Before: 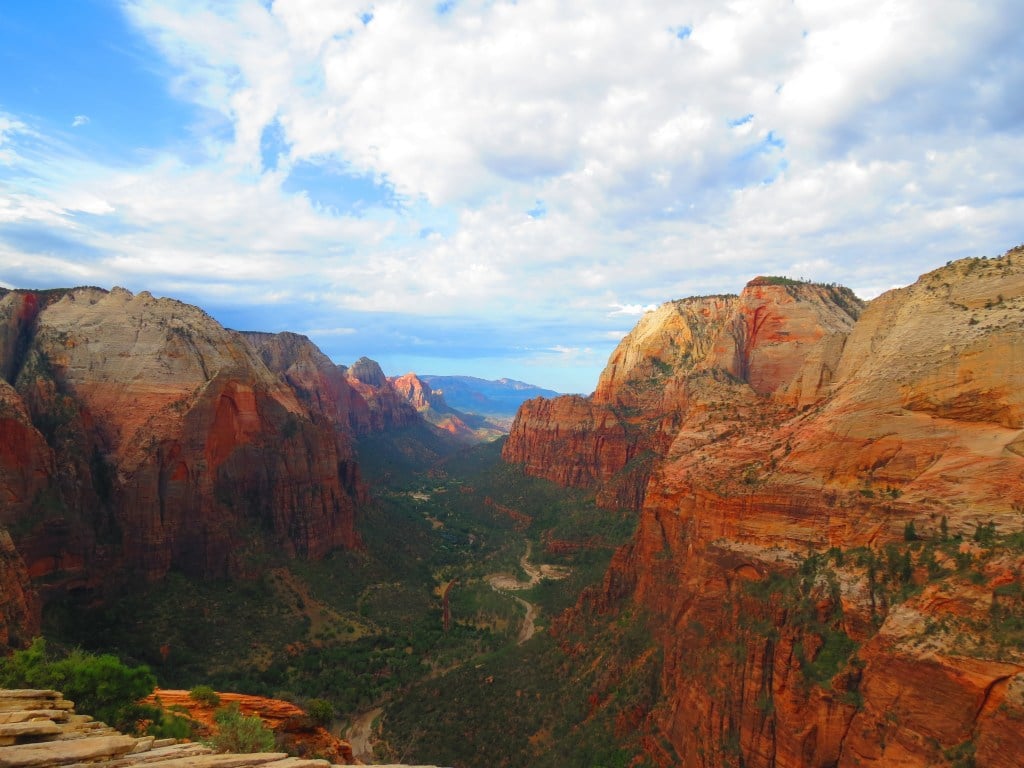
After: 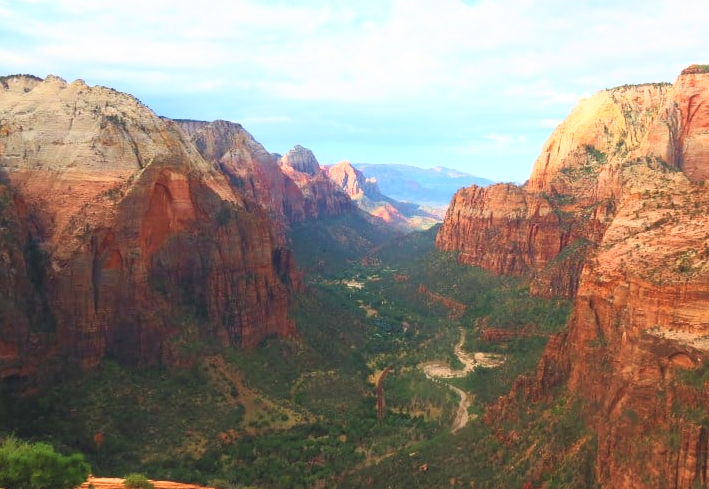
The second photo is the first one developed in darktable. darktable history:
contrast brightness saturation: contrast 0.39, brightness 0.53
velvia: on, module defaults
crop: left 6.488%, top 27.668%, right 24.183%, bottom 8.656%
